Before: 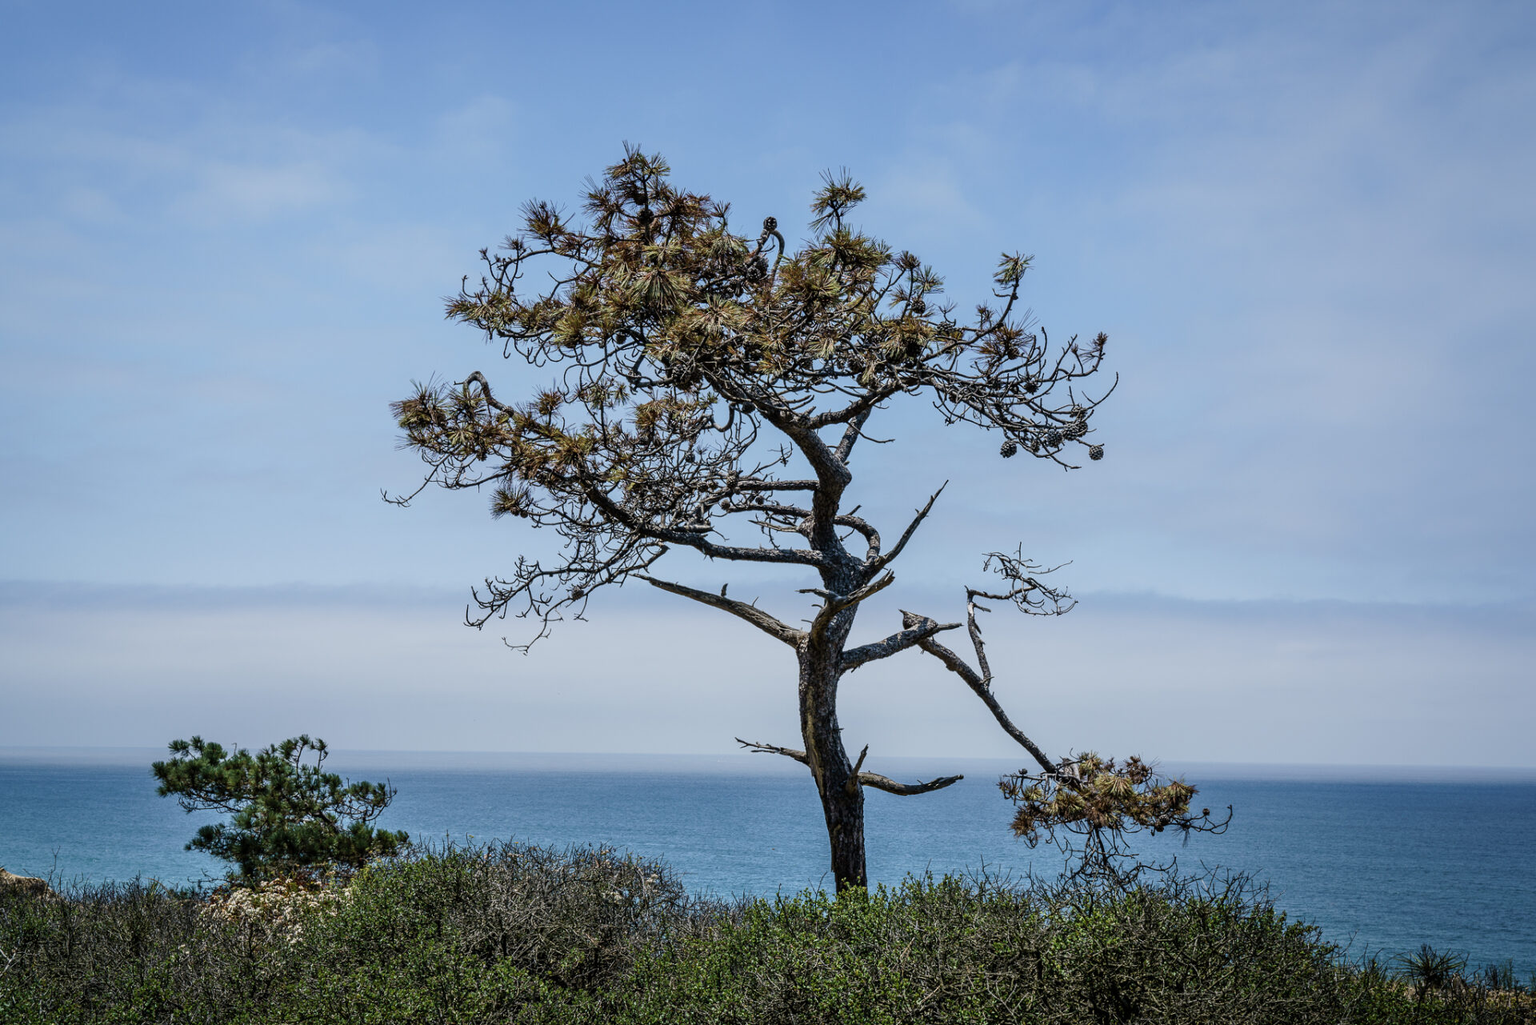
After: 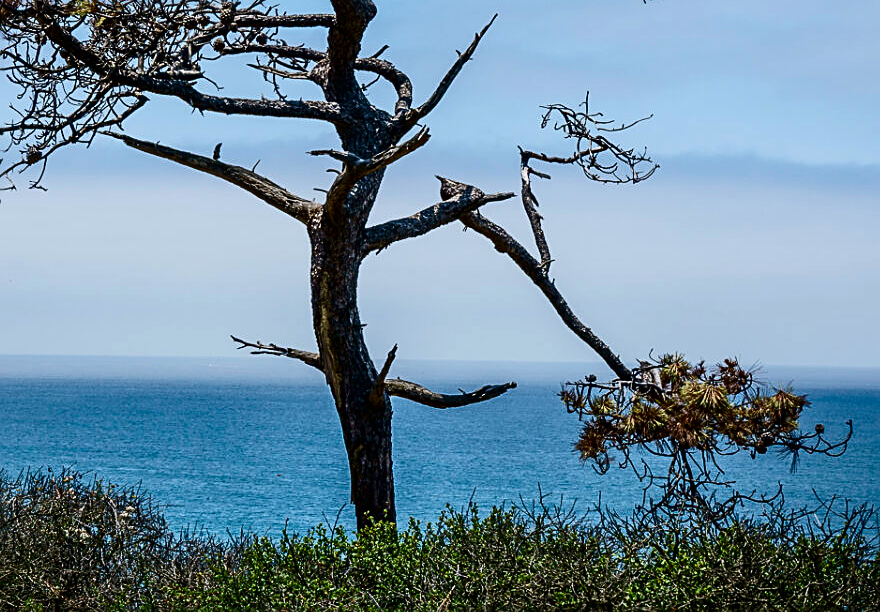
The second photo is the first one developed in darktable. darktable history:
crop: left 35.846%, top 45.752%, right 18.118%, bottom 6.205%
contrast brightness saturation: contrast 0.21, brightness -0.102, saturation 0.212
sharpen: on, module defaults
